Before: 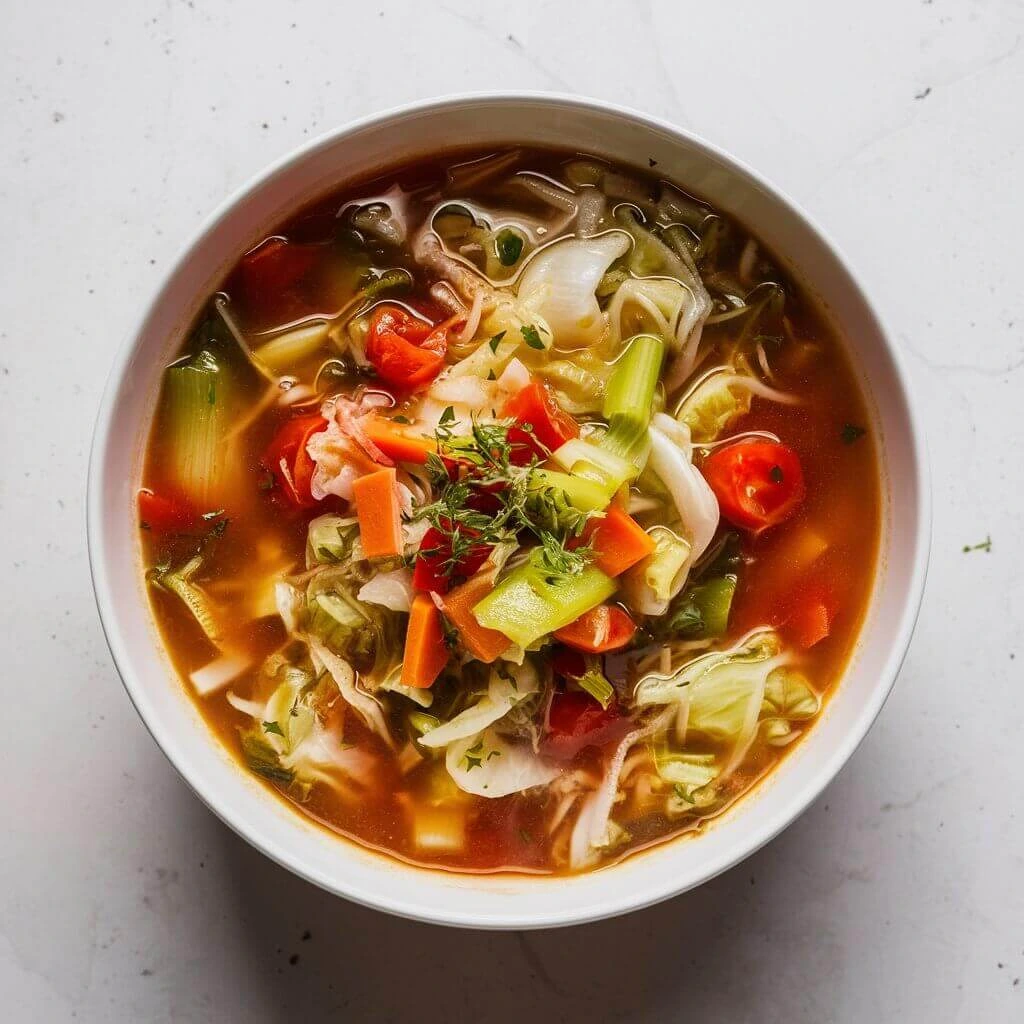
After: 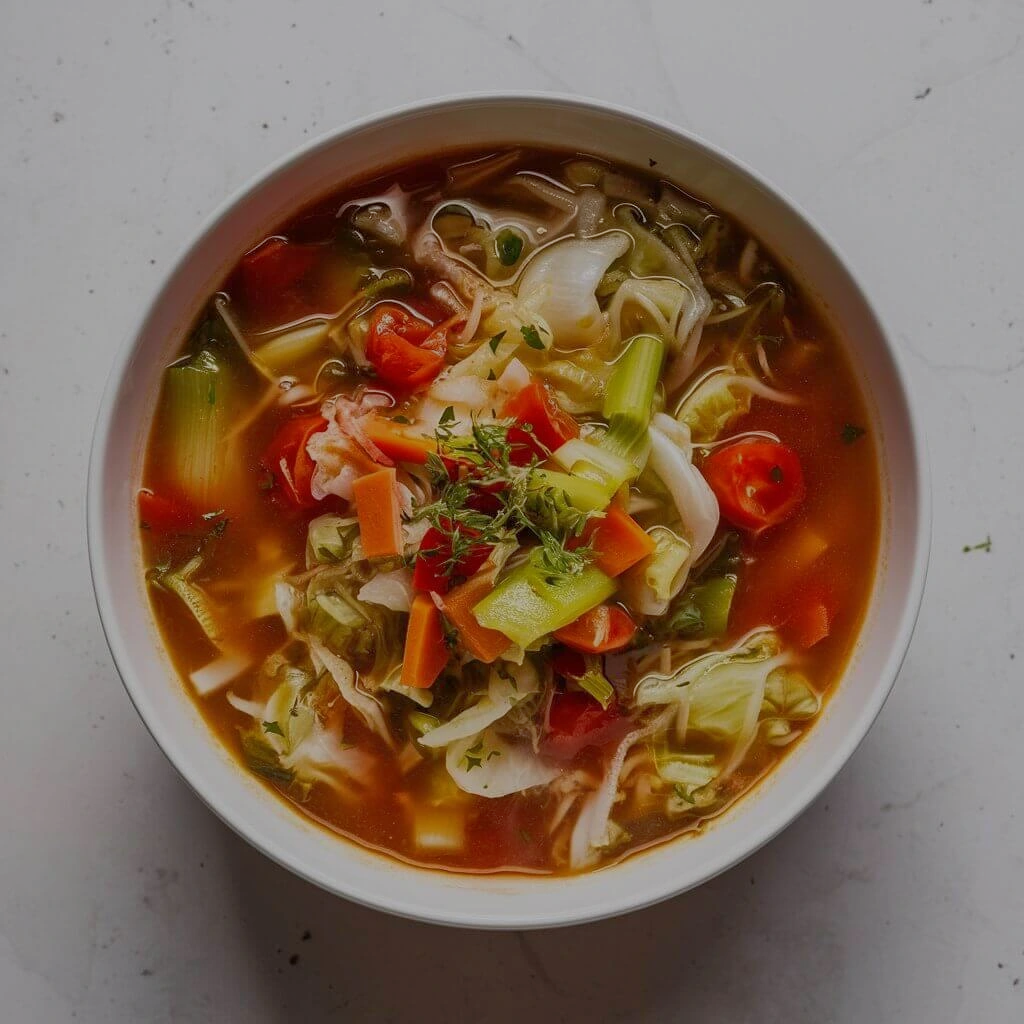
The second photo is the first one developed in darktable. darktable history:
tone equalizer: -8 EV -0.017 EV, -7 EV 0.035 EV, -6 EV -0.006 EV, -5 EV 0.005 EV, -4 EV -0.039 EV, -3 EV -0.229 EV, -2 EV -0.663 EV, -1 EV -1 EV, +0 EV -0.957 EV
